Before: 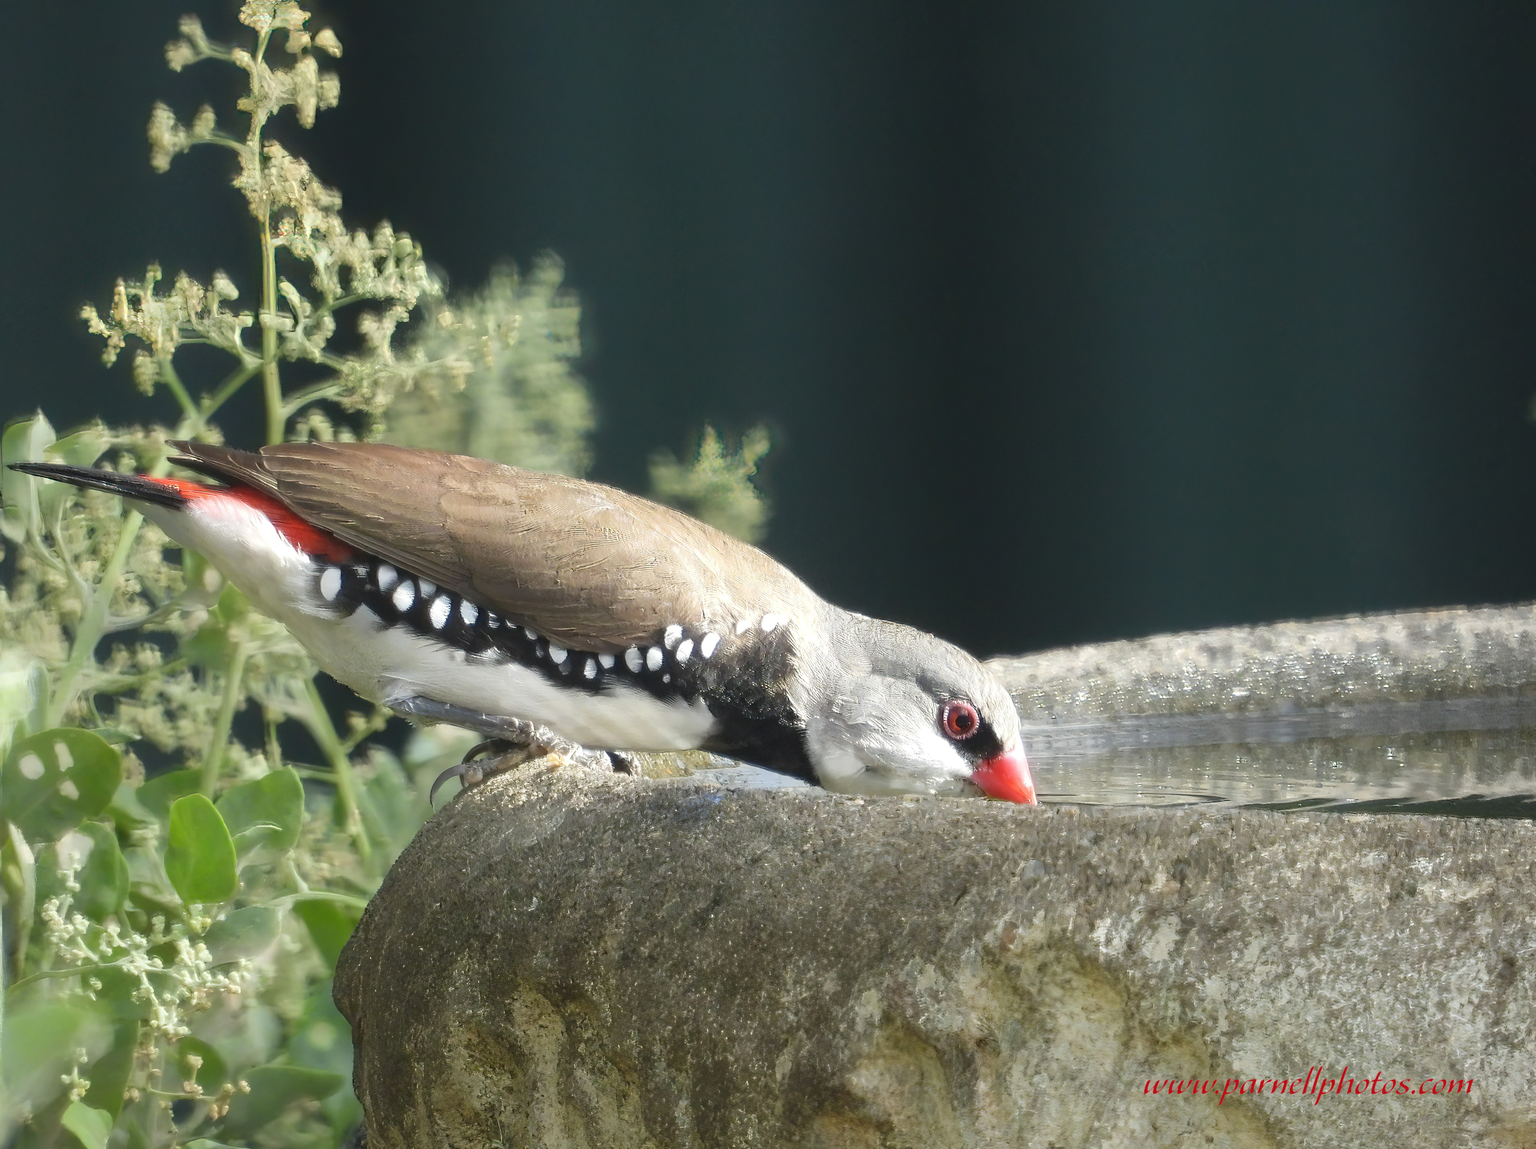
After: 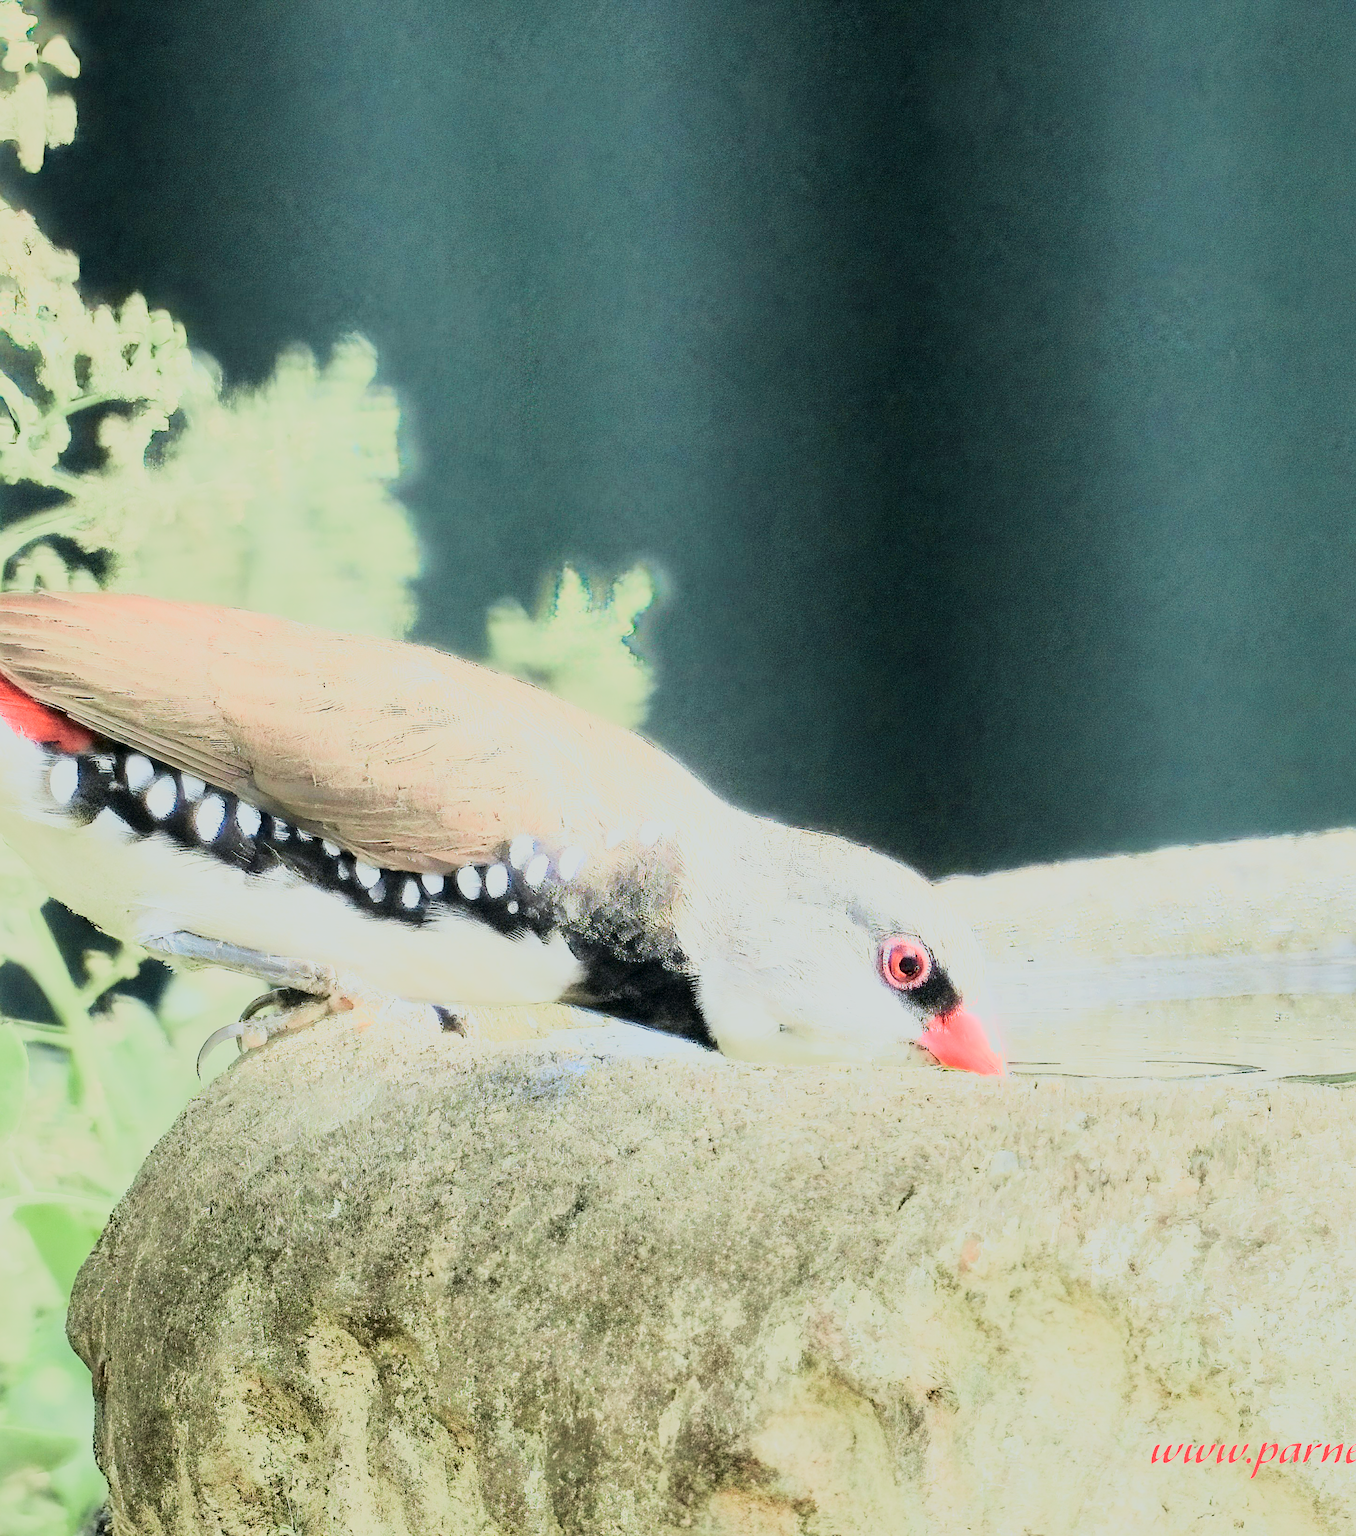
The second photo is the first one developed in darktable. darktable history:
rgb curve: curves: ch0 [(0, 0) (0.21, 0.15) (0.24, 0.21) (0.5, 0.75) (0.75, 0.96) (0.89, 0.99) (1, 1)]; ch1 [(0, 0.02) (0.21, 0.13) (0.25, 0.2) (0.5, 0.67) (0.75, 0.9) (0.89, 0.97) (1, 1)]; ch2 [(0, 0.02) (0.21, 0.13) (0.25, 0.2) (0.5, 0.67) (0.75, 0.9) (0.89, 0.97) (1, 1)], compensate middle gray true
local contrast: highlights 100%, shadows 100%, detail 120%, midtone range 0.2
tone equalizer: -8 EV 0.25 EV, -7 EV 0.417 EV, -6 EV 0.417 EV, -5 EV 0.25 EV, -3 EV -0.25 EV, -2 EV -0.417 EV, -1 EV -0.417 EV, +0 EV -0.25 EV, edges refinement/feathering 500, mask exposure compensation -1.57 EV, preserve details guided filter
tone curve: curves: ch0 [(0, 0) (0.128, 0.068) (0.292, 0.274) (0.453, 0.507) (0.653, 0.717) (0.785, 0.817) (0.995, 0.917)]; ch1 [(0, 0) (0.384, 0.365) (0.463, 0.447) (0.486, 0.474) (0.503, 0.497) (0.52, 0.525) (0.559, 0.591) (0.583, 0.623) (0.672, 0.699) (0.766, 0.773) (1, 1)]; ch2 [(0, 0) (0.374, 0.344) (0.446, 0.443) (0.501, 0.5) (0.527, 0.549) (0.565, 0.582) (0.624, 0.632) (1, 1)], color space Lab, independent channels, preserve colors none
crop and rotate: left 18.442%, right 15.508%
filmic rgb: middle gray luminance 18.42%, black relative exposure -11.25 EV, white relative exposure 3.75 EV, threshold 6 EV, target black luminance 0%, hardness 5.87, latitude 57.4%, contrast 0.963, shadows ↔ highlights balance 49.98%, add noise in highlights 0, preserve chrominance luminance Y, color science v3 (2019), use custom middle-gray values true, iterations of high-quality reconstruction 0, contrast in highlights soft, enable highlight reconstruction true
sharpen: on, module defaults
exposure: black level correction 0.001, exposure 0.955 EV, compensate exposure bias true, compensate highlight preservation false
